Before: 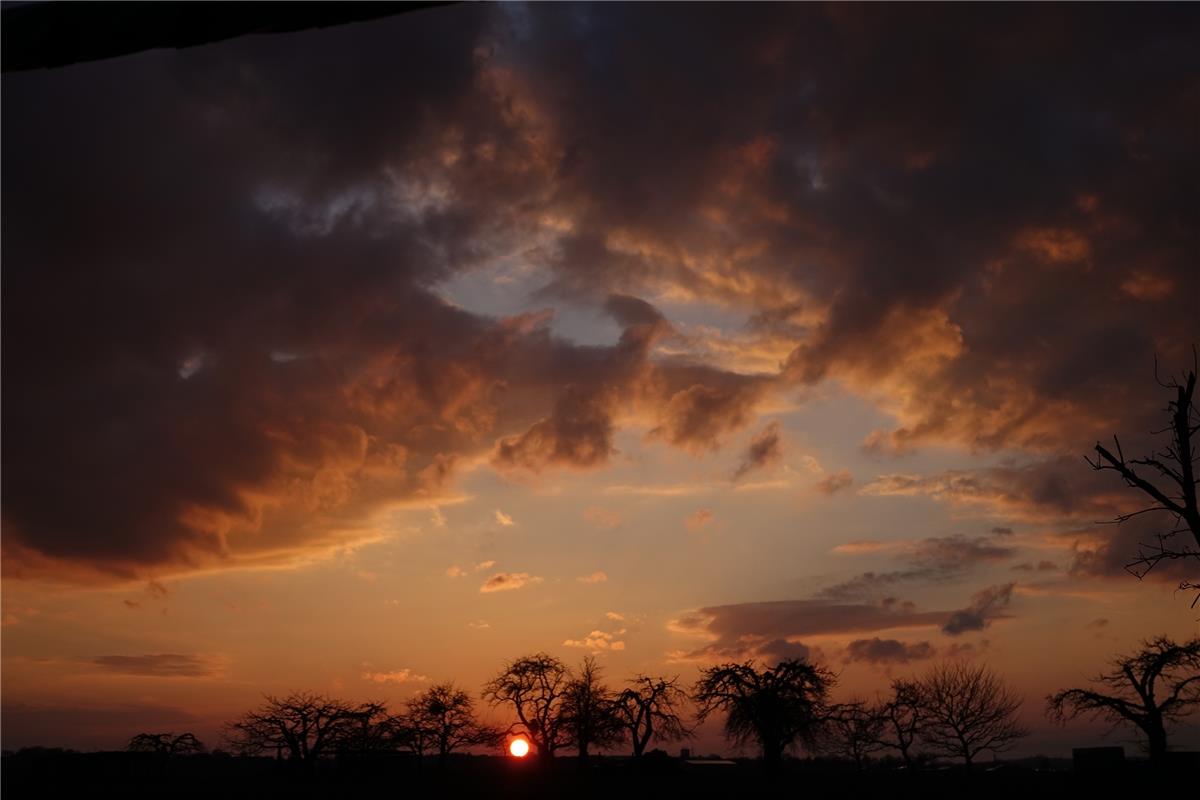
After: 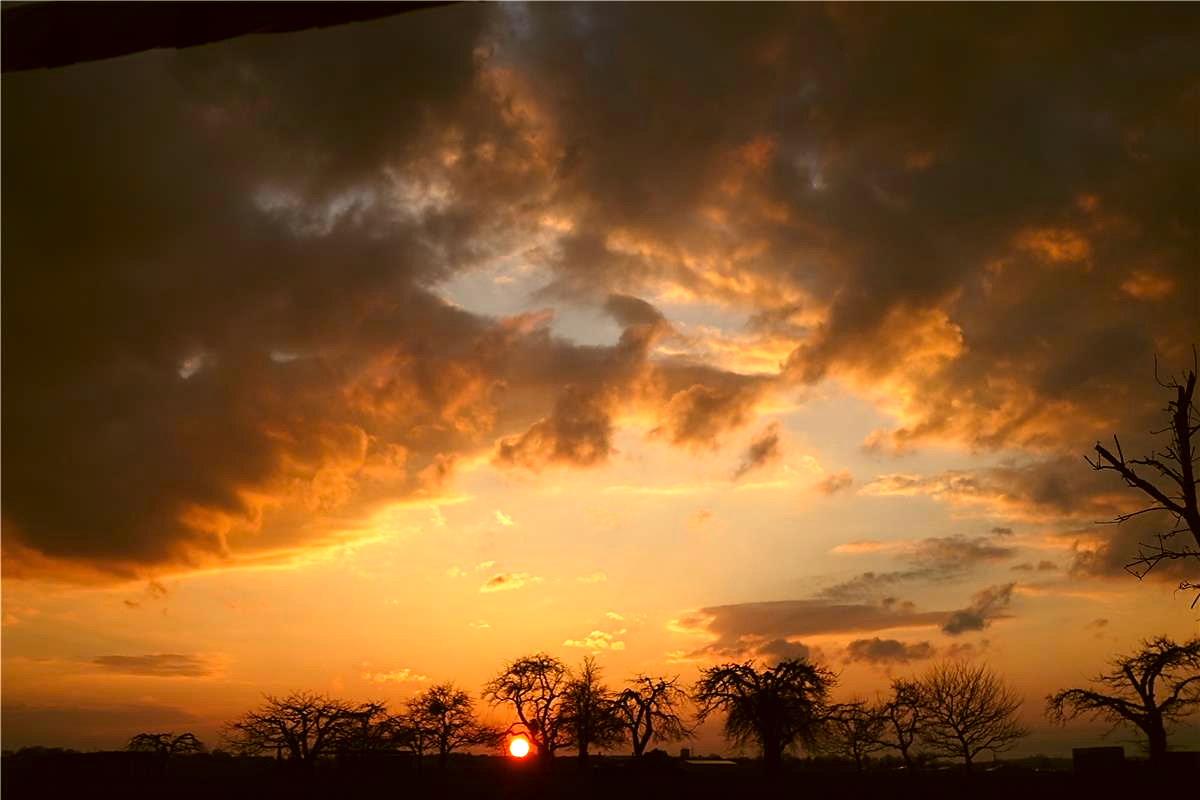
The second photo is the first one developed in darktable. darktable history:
exposure: exposure 1 EV, compensate highlight preservation false
sharpen: radius 1.443, amount 0.394, threshold 1.709
tone curve: curves: ch0 [(0, 0) (0.003, 0.003) (0.011, 0.012) (0.025, 0.027) (0.044, 0.048) (0.069, 0.076) (0.1, 0.109) (0.136, 0.148) (0.177, 0.194) (0.224, 0.245) (0.277, 0.303) (0.335, 0.366) (0.399, 0.436) (0.468, 0.511) (0.543, 0.593) (0.623, 0.681) (0.709, 0.775) (0.801, 0.875) (0.898, 0.954) (1, 1)], preserve colors none
color correction: highlights a* -1.42, highlights b* 10.27, shadows a* 0.297, shadows b* 19.95
